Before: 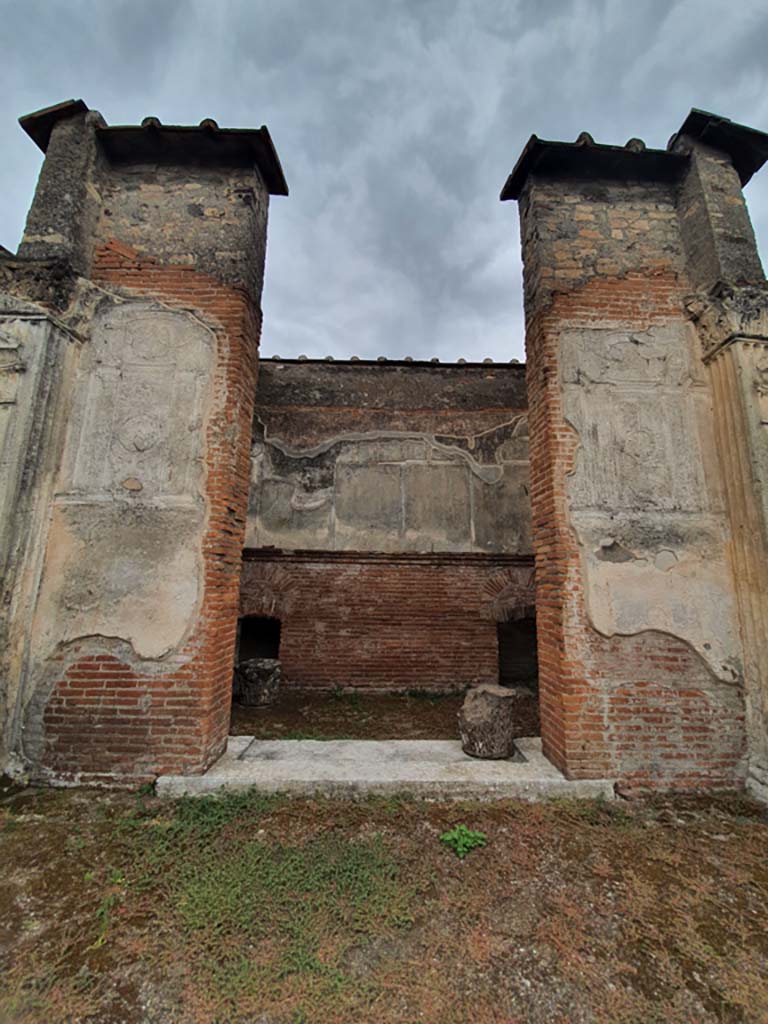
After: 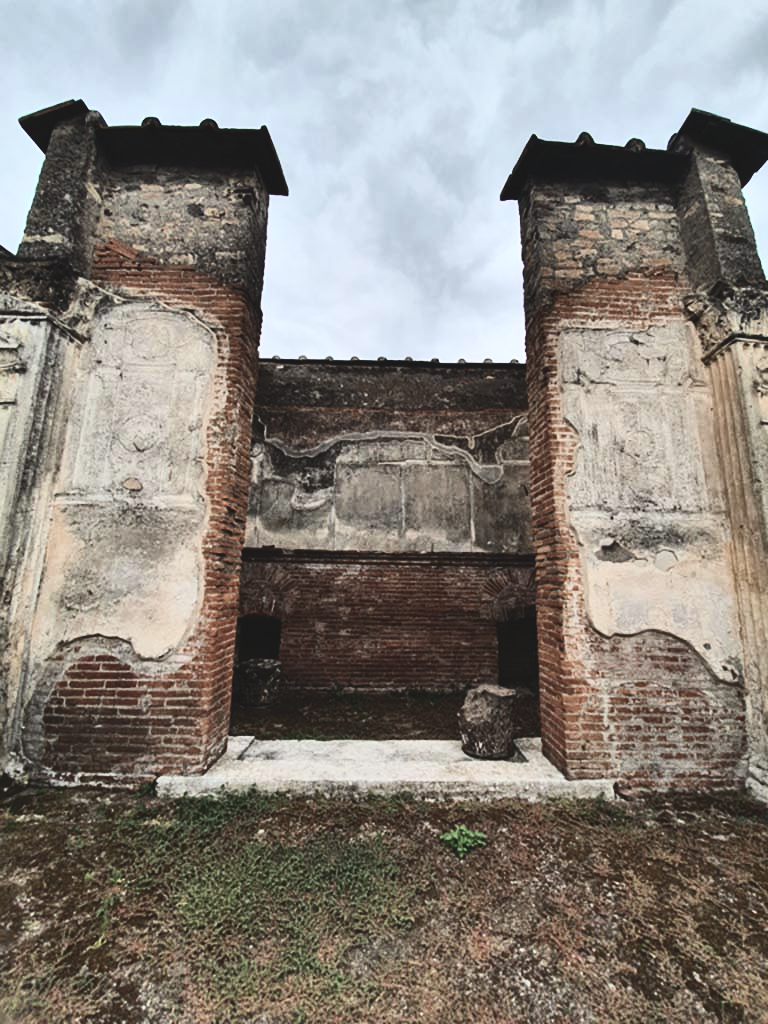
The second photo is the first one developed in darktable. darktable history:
contrast brightness saturation: contrast 0.487, saturation -0.085
exposure: black level correction -0.042, exposure 0.065 EV, compensate highlight preservation false
